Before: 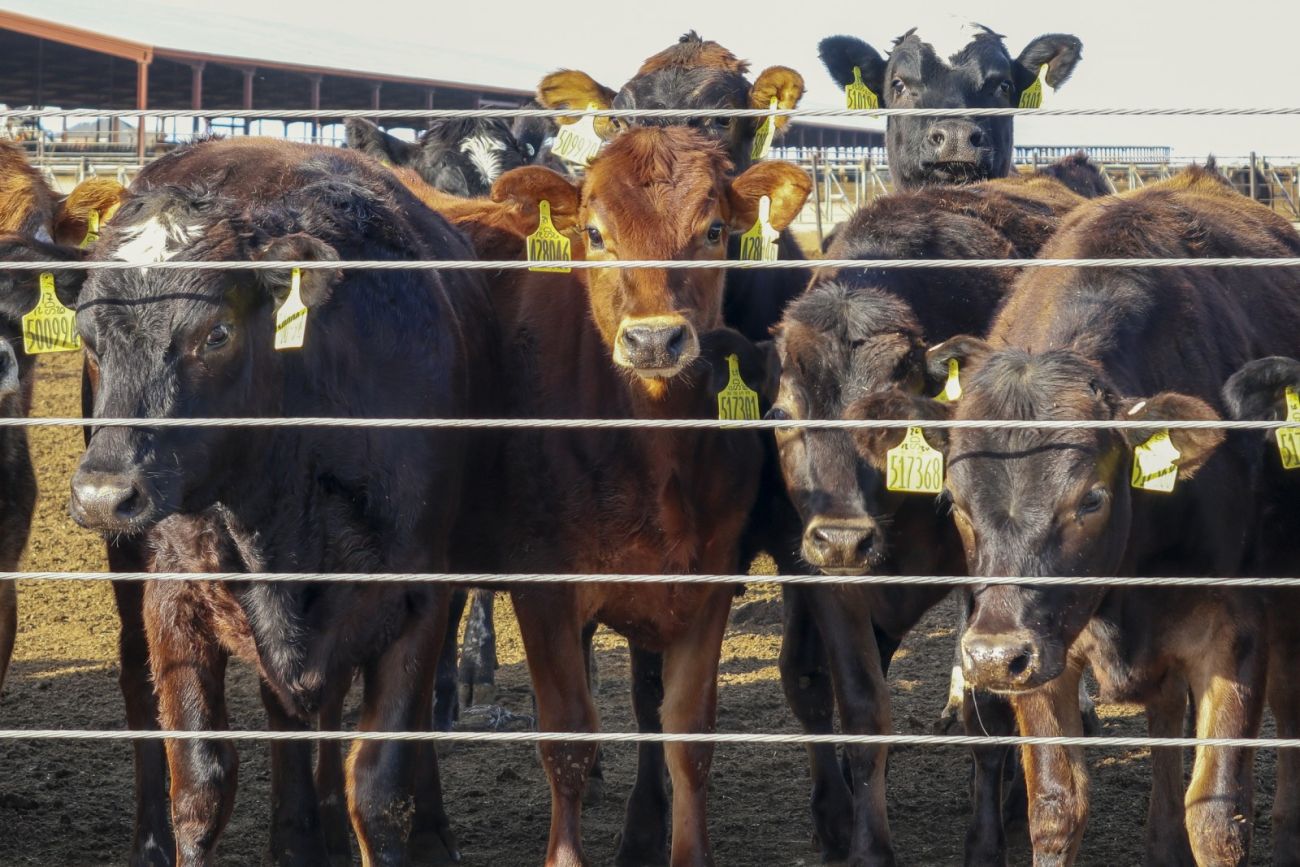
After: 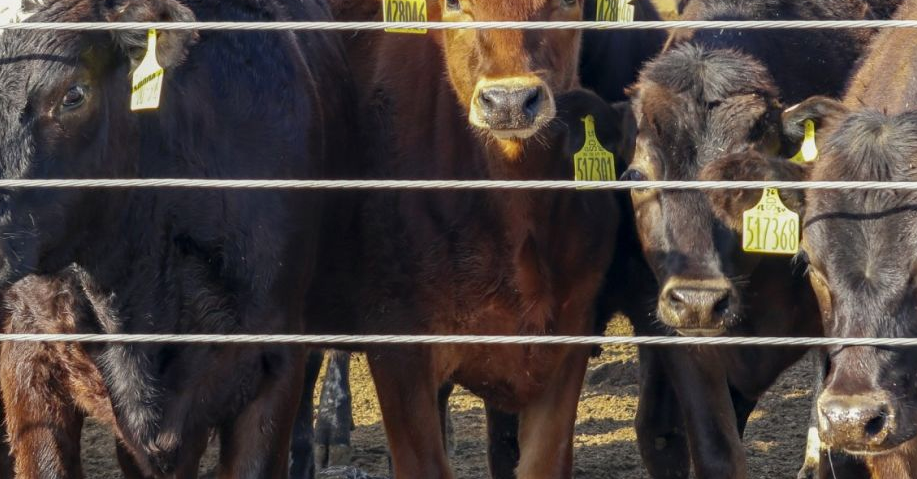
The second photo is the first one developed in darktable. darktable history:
crop: left 11.123%, top 27.61%, right 18.3%, bottom 17.034%
haze removal: strength 0.12, distance 0.25, compatibility mode true, adaptive false
